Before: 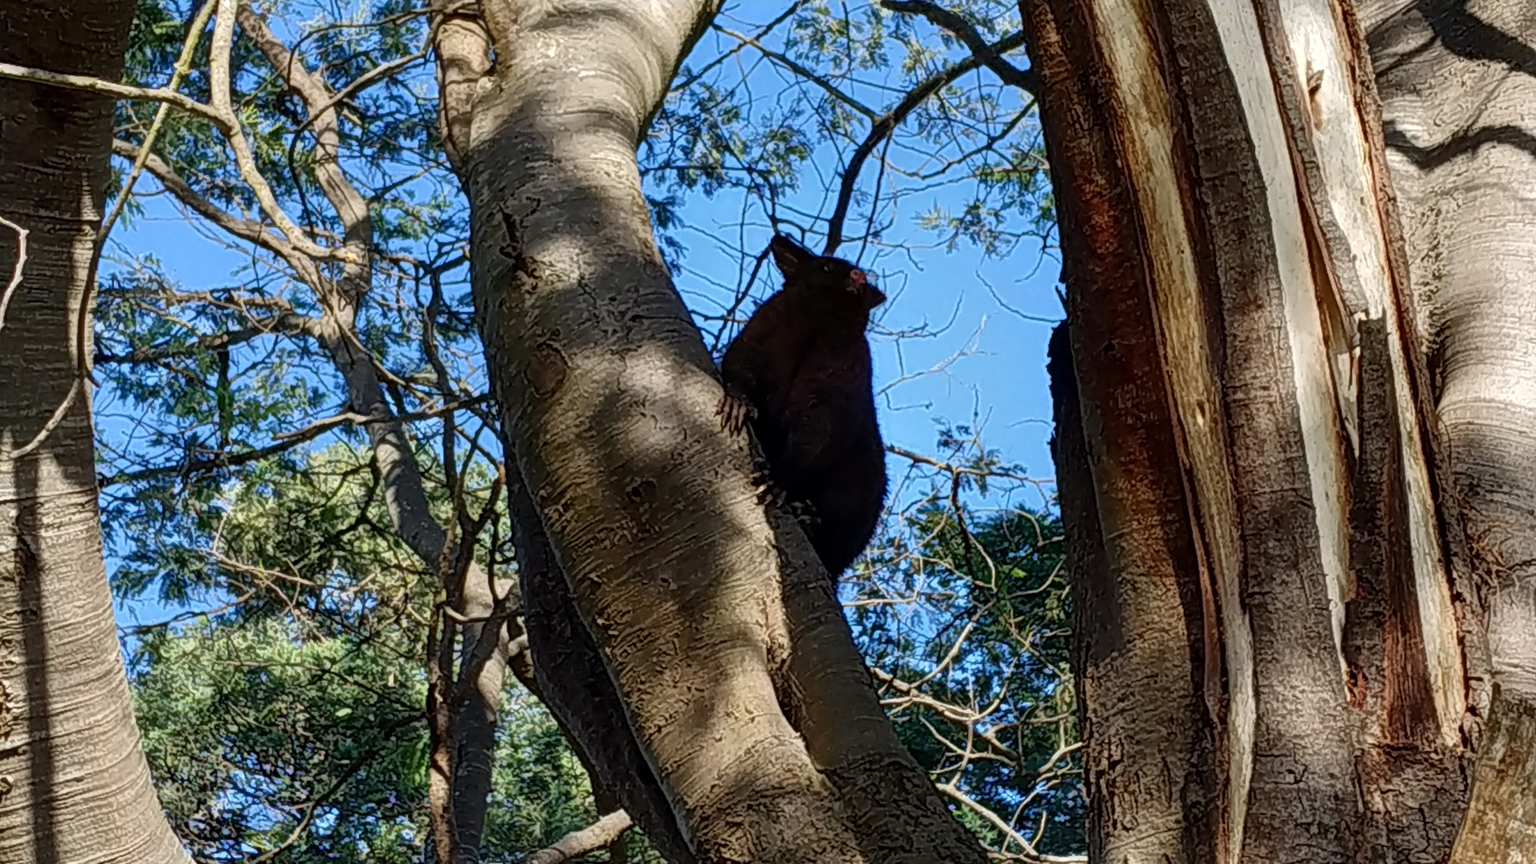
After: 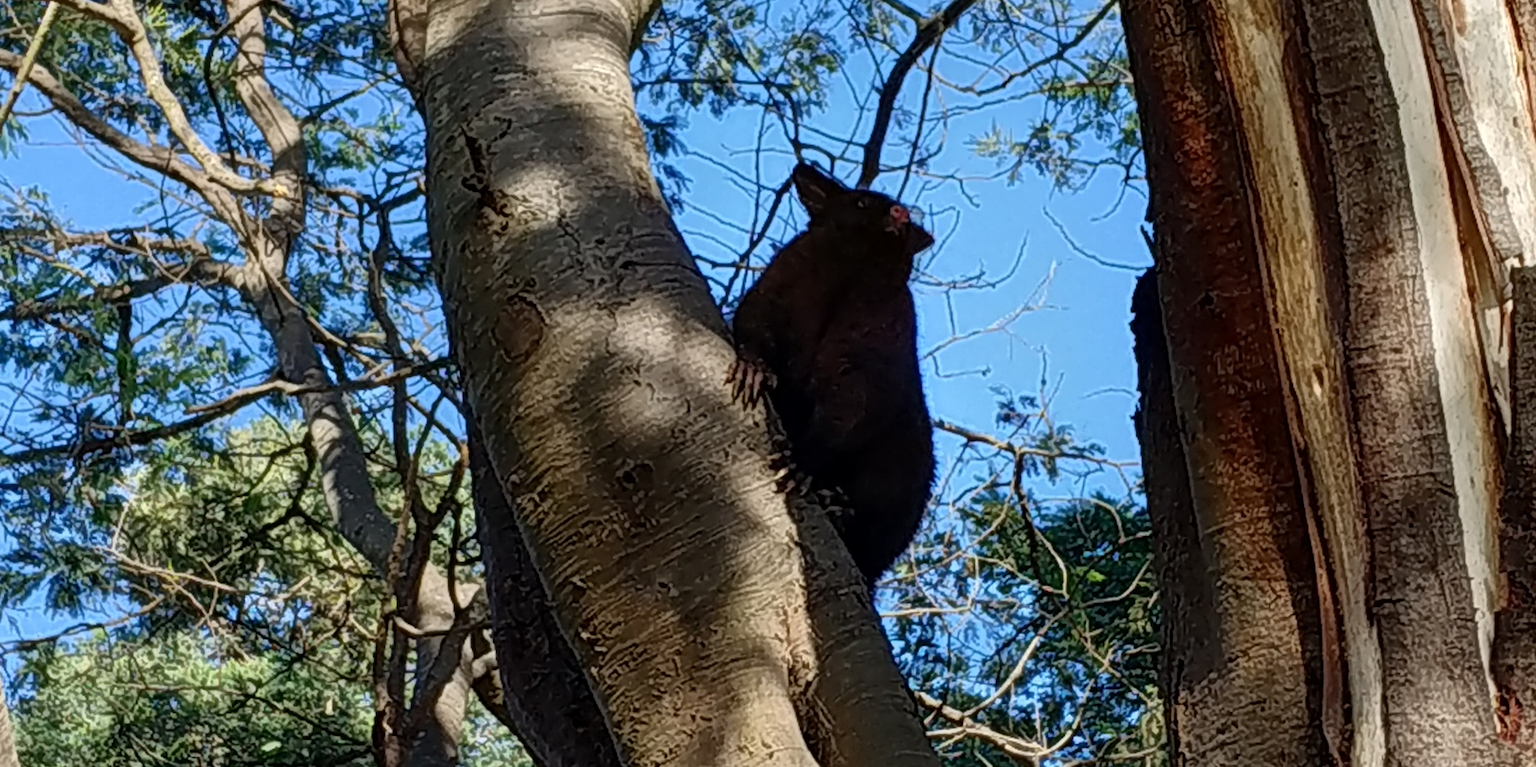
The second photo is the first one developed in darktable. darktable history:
crop: left 7.94%, top 11.72%, right 10.129%, bottom 15.477%
